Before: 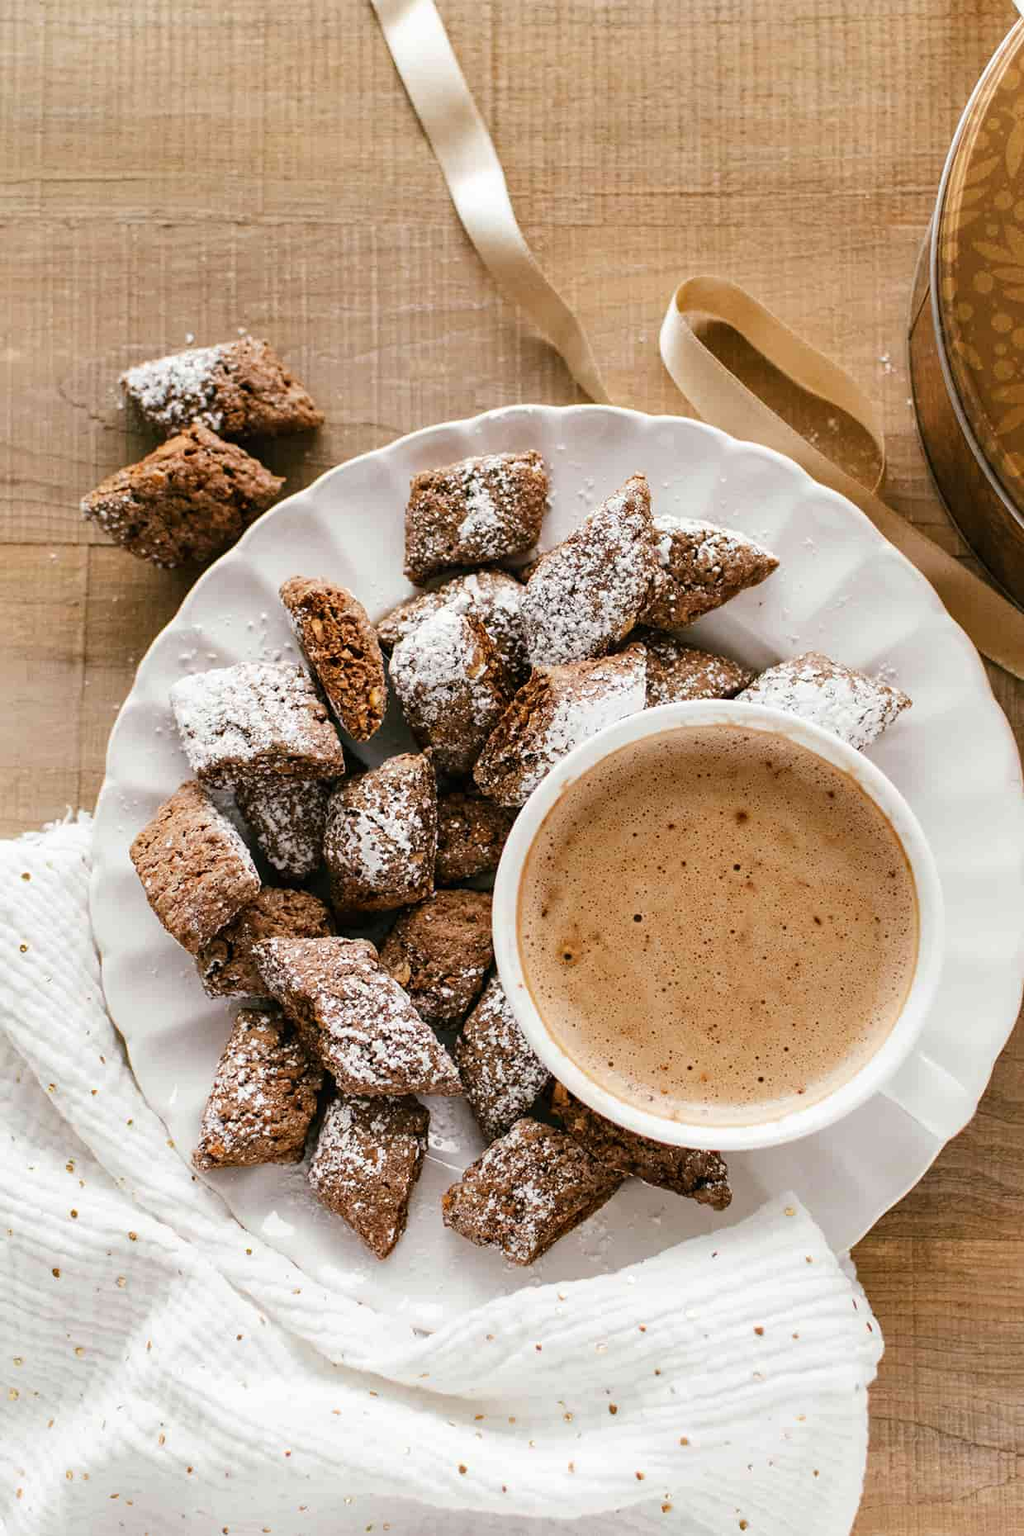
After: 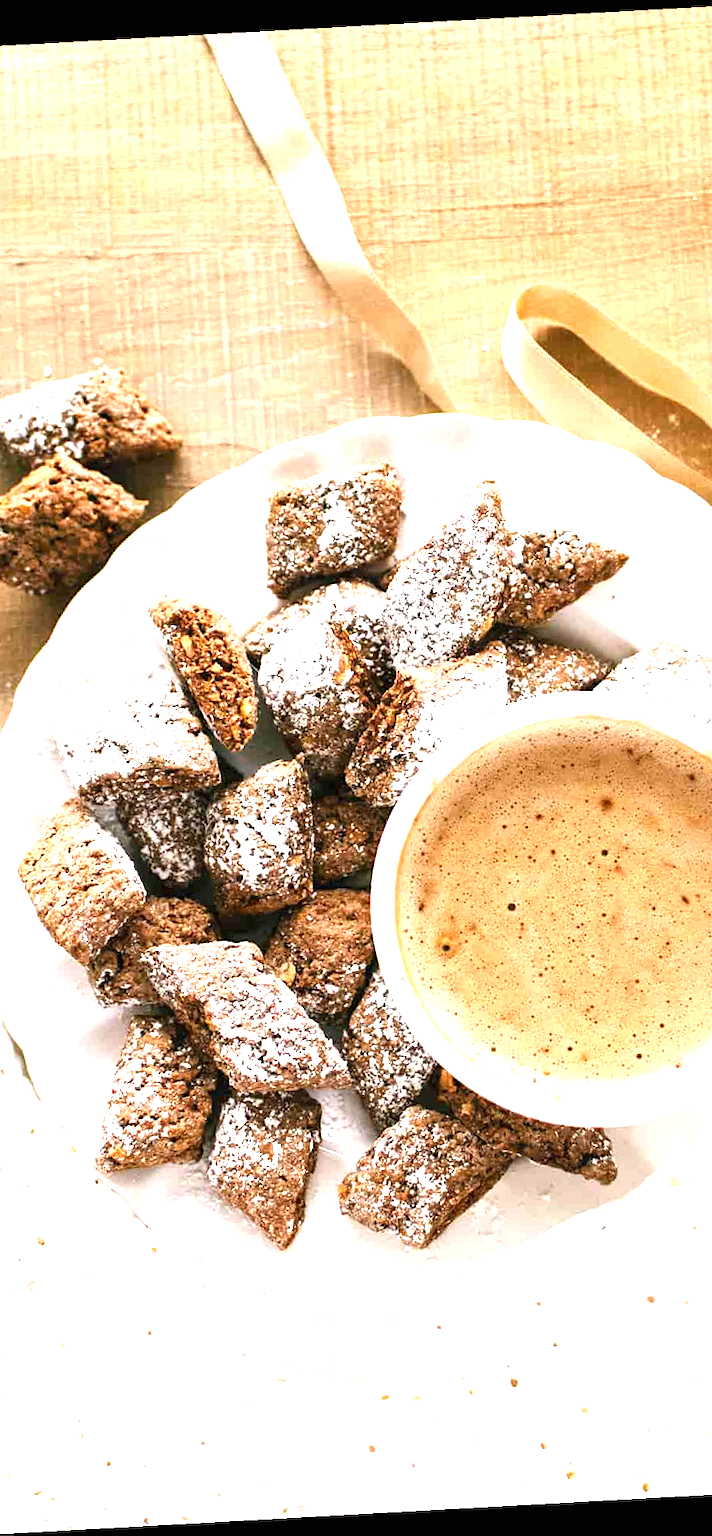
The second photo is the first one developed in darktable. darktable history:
exposure: black level correction 0, exposure 1.45 EV, compensate exposure bias true, compensate highlight preservation false
crop and rotate: left 14.385%, right 18.948%
rotate and perspective: rotation -3.18°, automatic cropping off
